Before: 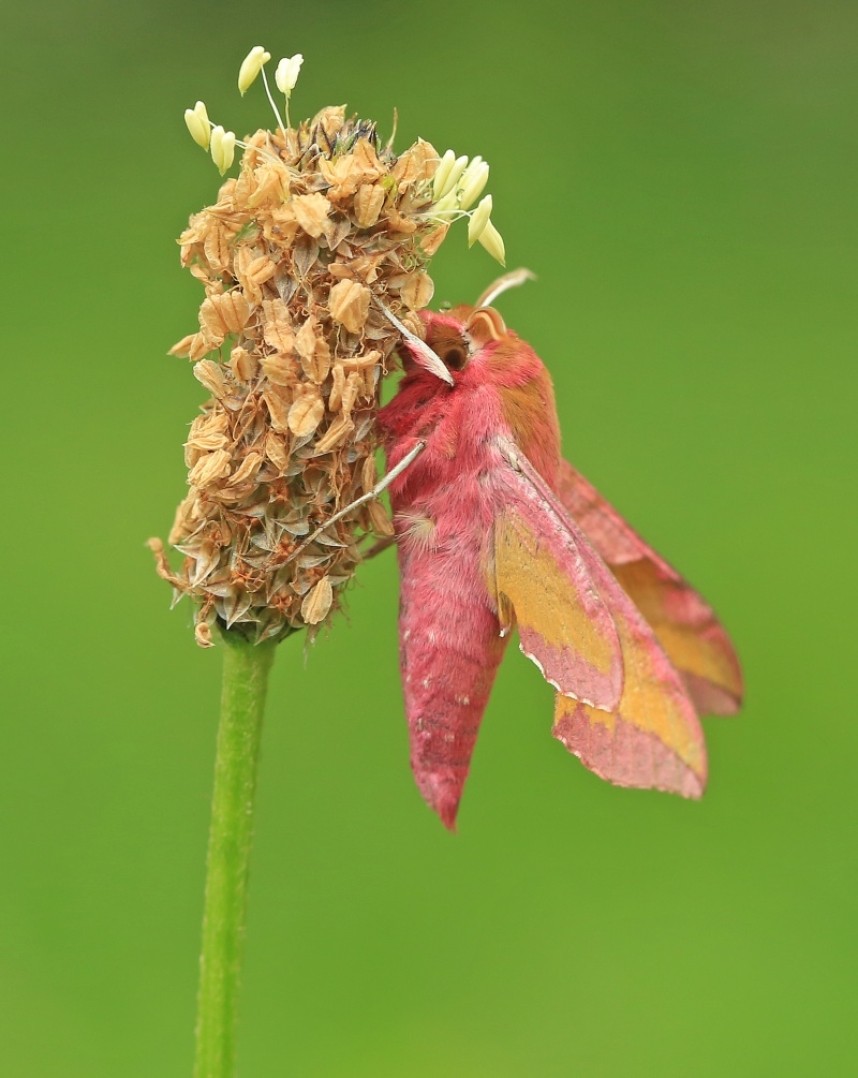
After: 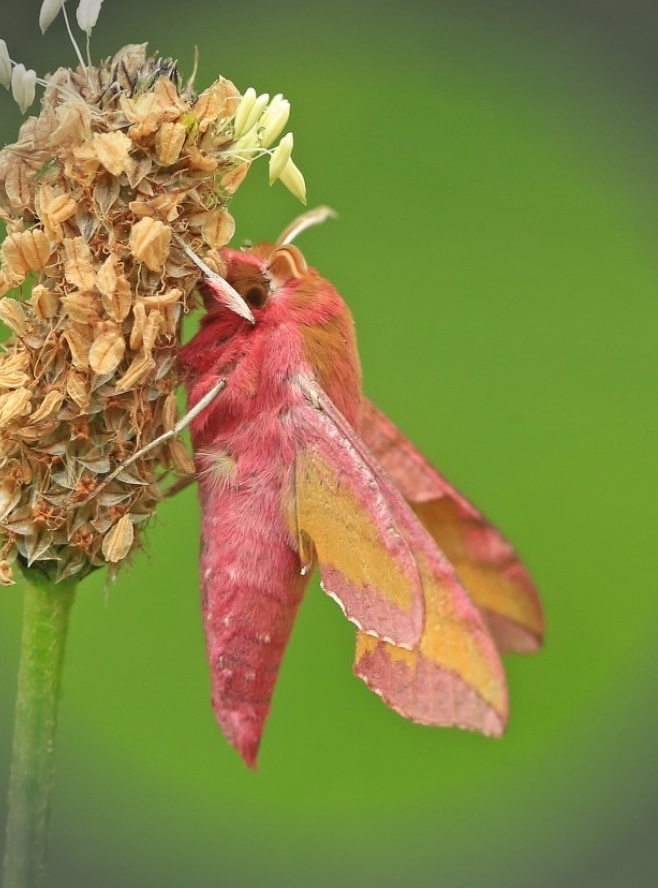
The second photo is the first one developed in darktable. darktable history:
vignetting: fall-off radius 32.67%, brightness -0.448, saturation -0.688
crop: left 23.282%, top 5.827%, bottom 11.784%
shadows and highlights: soften with gaussian
